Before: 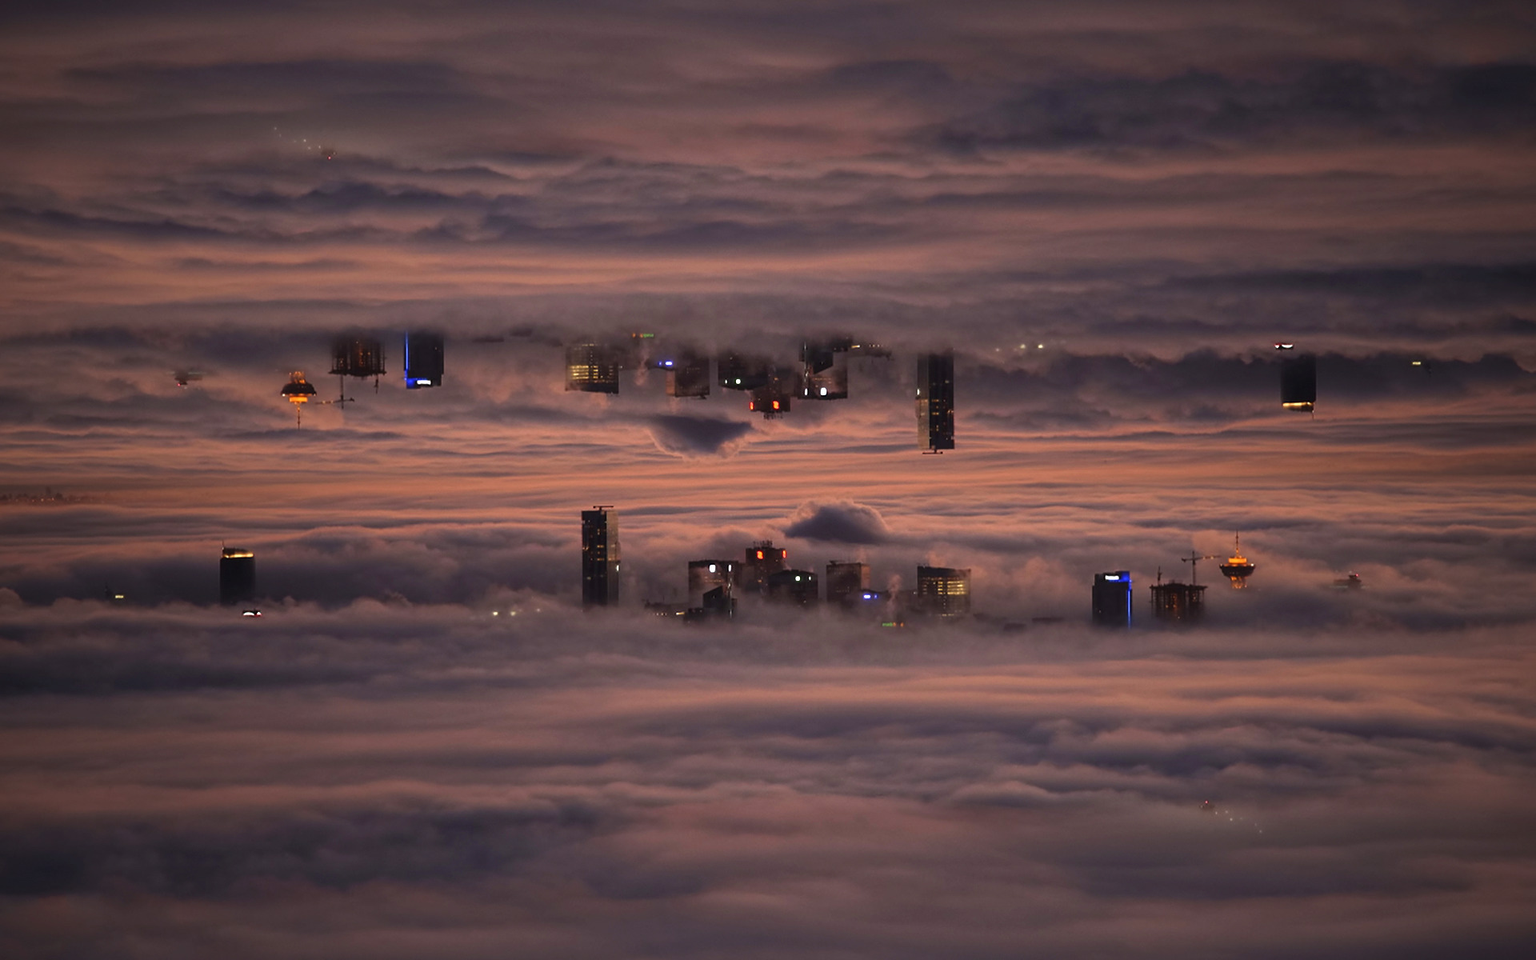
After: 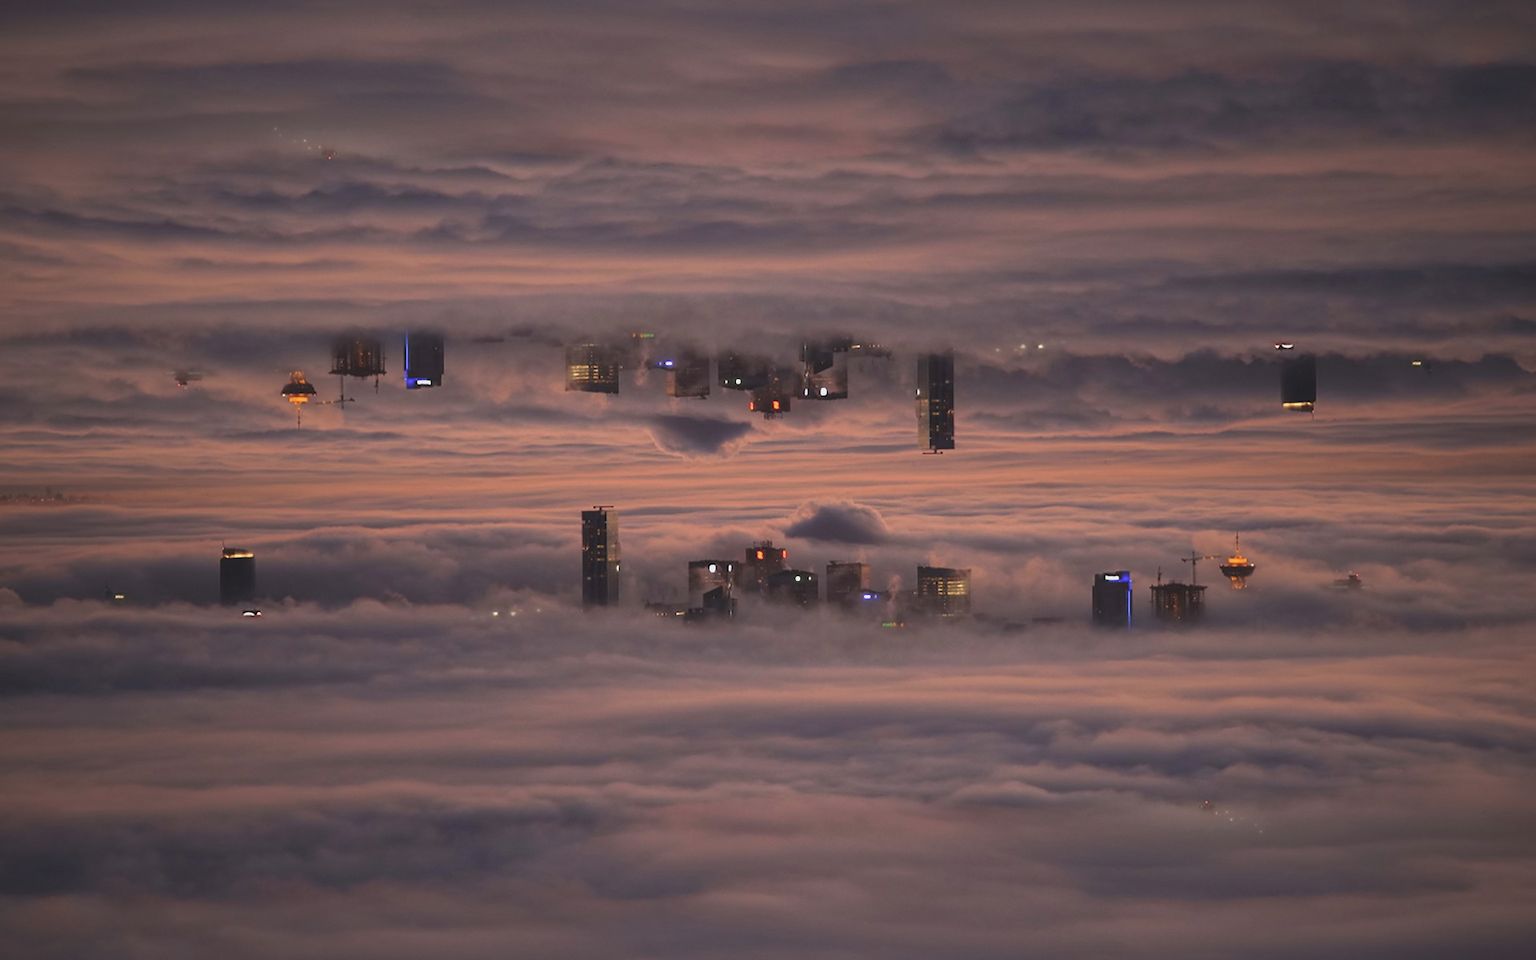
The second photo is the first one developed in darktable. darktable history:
contrast brightness saturation: contrast -0.142, brightness 0.049, saturation -0.12
